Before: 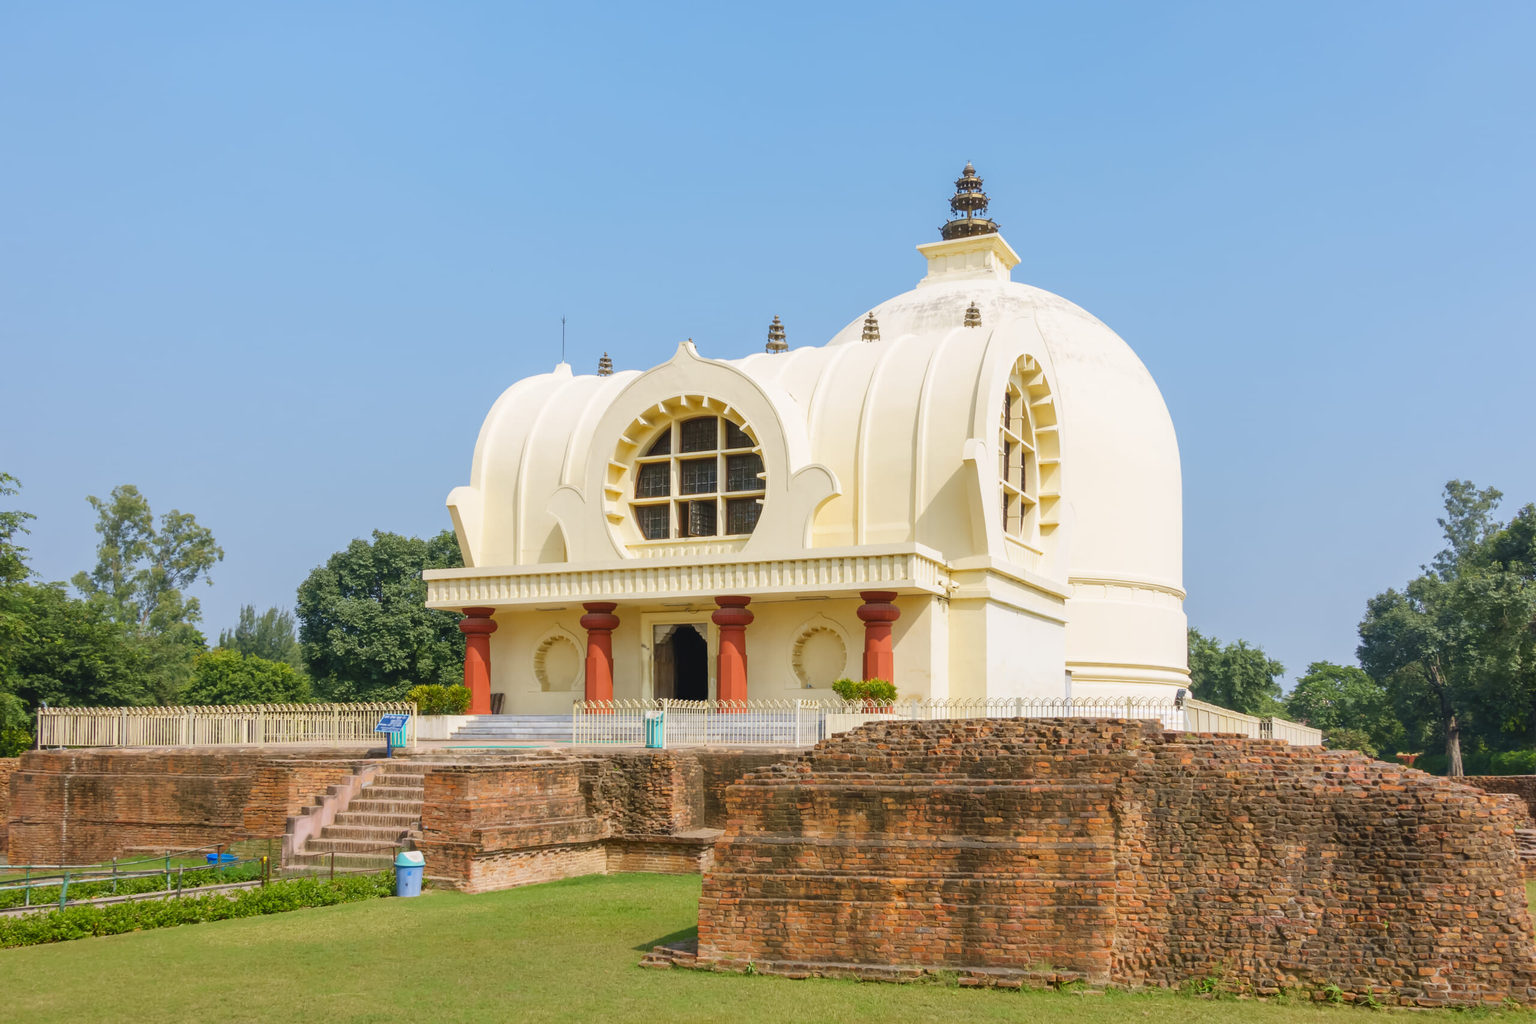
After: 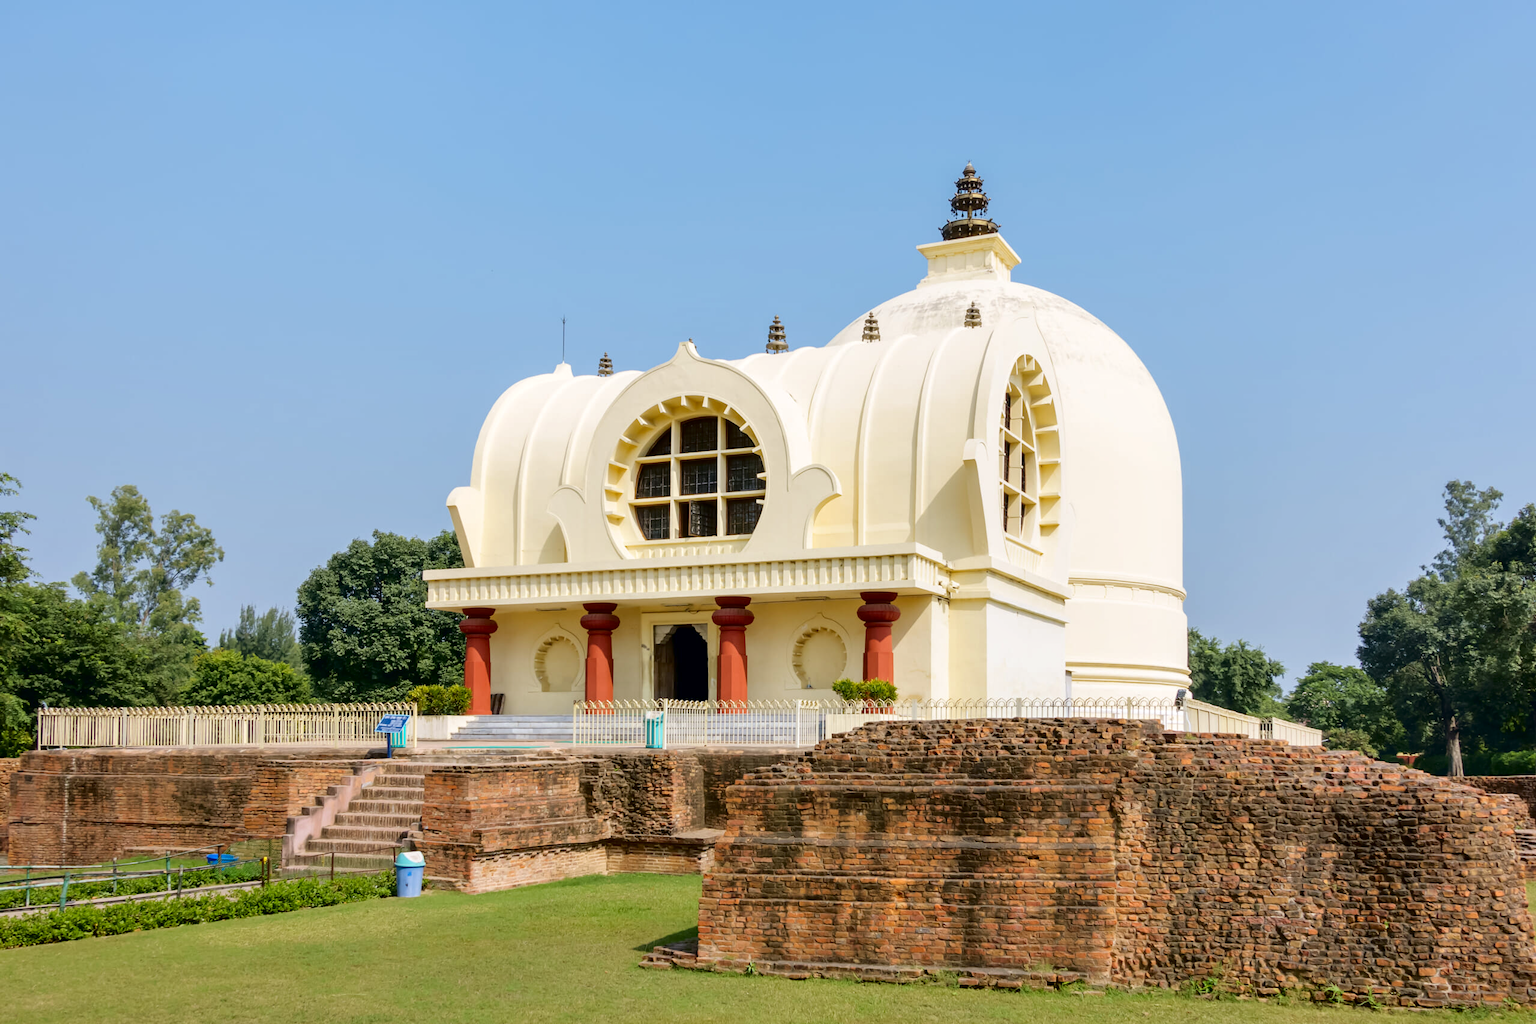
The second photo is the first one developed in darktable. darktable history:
white balance: emerald 1
exposure: compensate highlight preservation false
contrast equalizer: octaves 7, y [[0.6 ×6], [0.55 ×6], [0 ×6], [0 ×6], [0 ×6]], mix 0.3
fill light: exposure -2 EV, width 8.6
